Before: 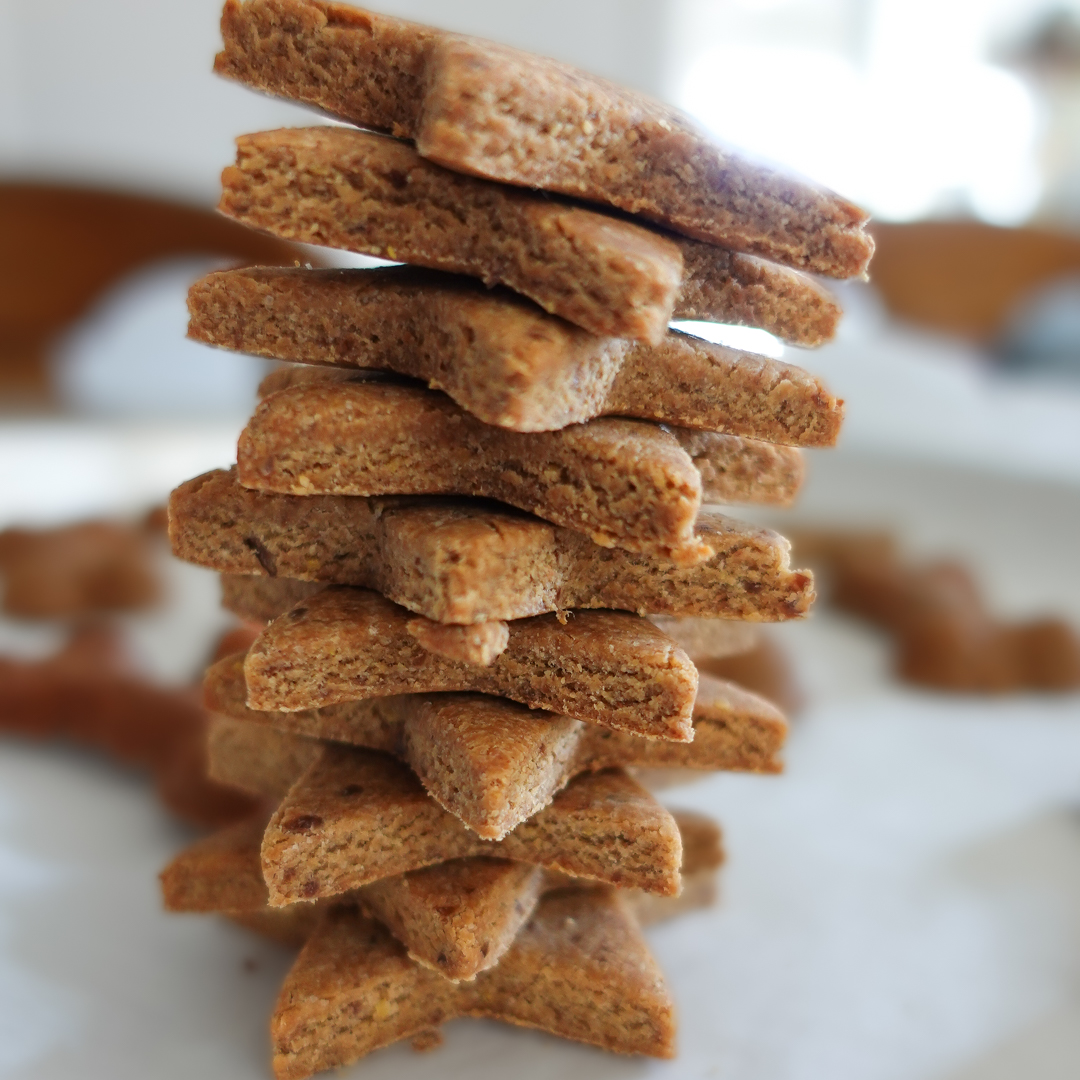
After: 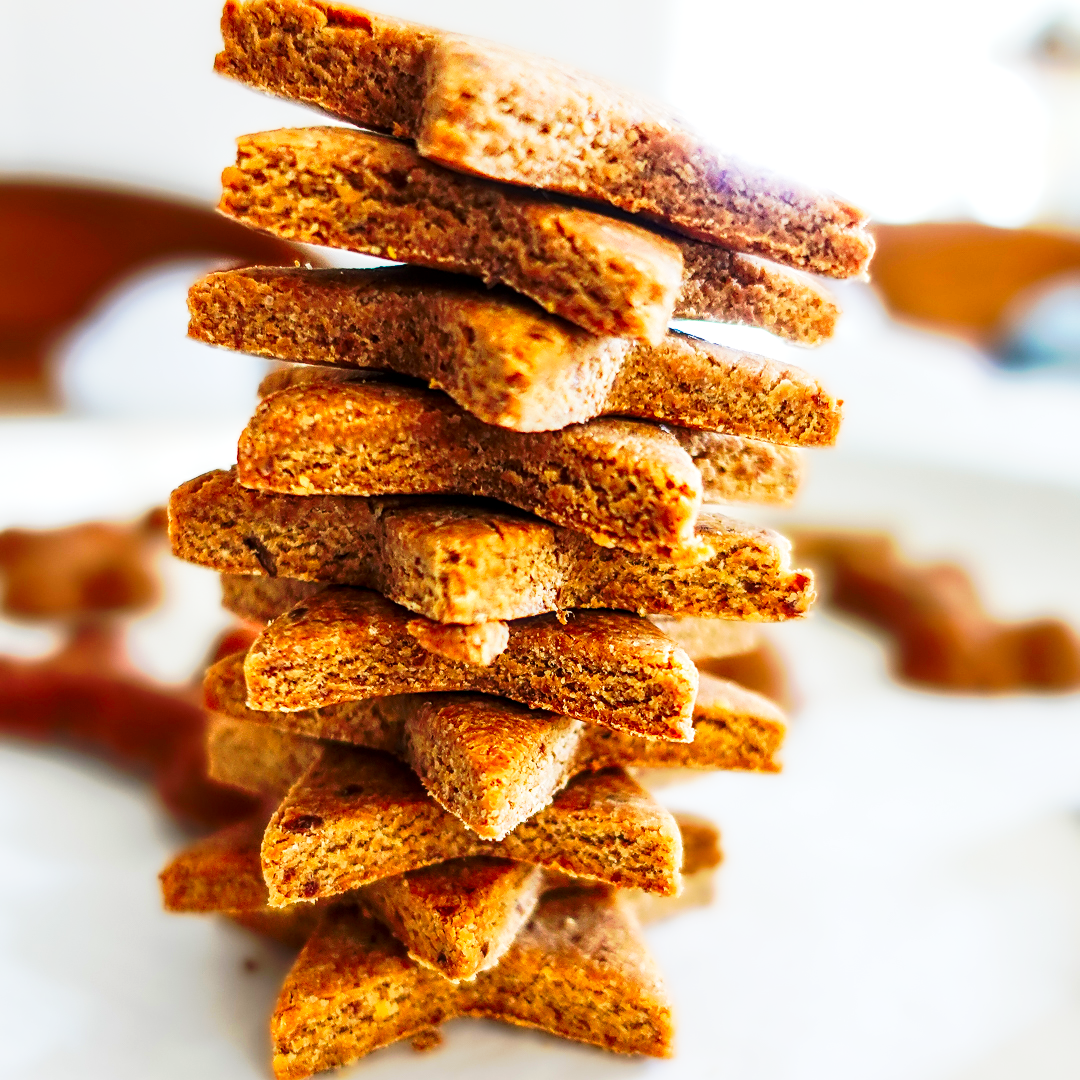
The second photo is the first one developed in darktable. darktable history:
velvia: on, module defaults
sharpen: on, module defaults
tone curve: curves: ch0 [(0, 0) (0.003, 0.003) (0.011, 0.013) (0.025, 0.029) (0.044, 0.052) (0.069, 0.081) (0.1, 0.116) (0.136, 0.158) (0.177, 0.207) (0.224, 0.268) (0.277, 0.373) (0.335, 0.465) (0.399, 0.565) (0.468, 0.674) (0.543, 0.79) (0.623, 0.853) (0.709, 0.918) (0.801, 0.956) (0.898, 0.977) (1, 1)], preserve colors none
contrast brightness saturation: brightness -0.02, saturation 0.35
exposure: black level correction 0.001, exposure -0.125 EV, compensate exposure bias true, compensate highlight preservation false
local contrast: on, module defaults
tone equalizer: -8 EV -0.417 EV, -7 EV -0.389 EV, -6 EV -0.333 EV, -5 EV -0.222 EV, -3 EV 0.222 EV, -2 EV 0.333 EV, -1 EV 0.389 EV, +0 EV 0.417 EV, edges refinement/feathering 500, mask exposure compensation -1.57 EV, preserve details no
white balance: emerald 1
